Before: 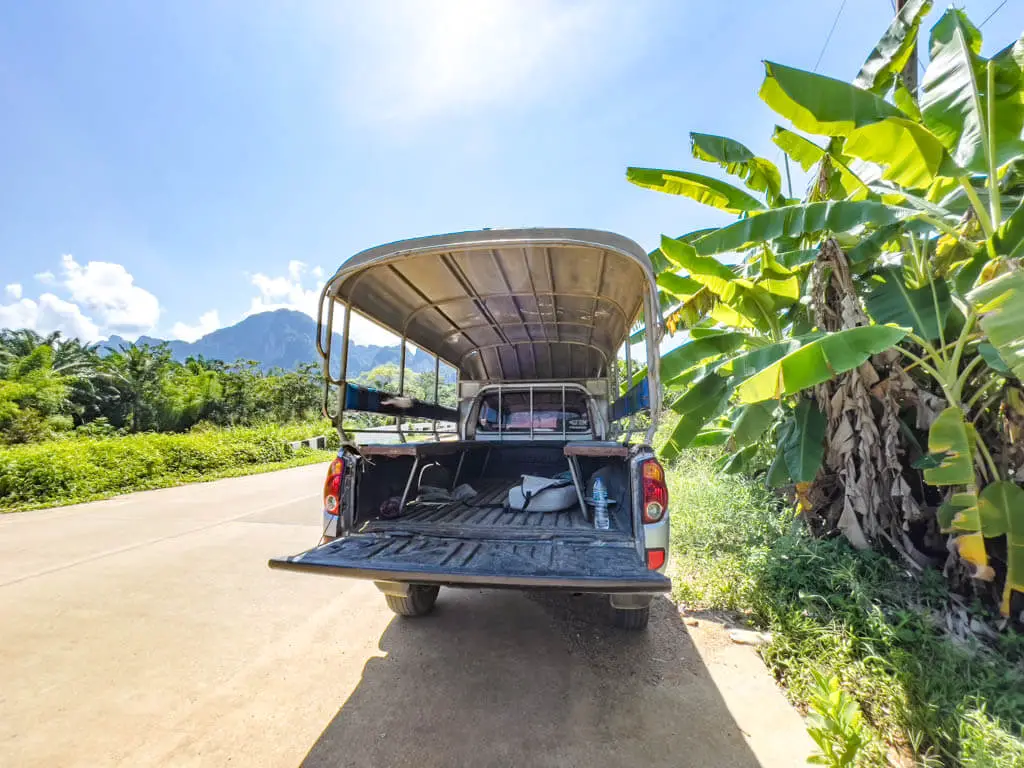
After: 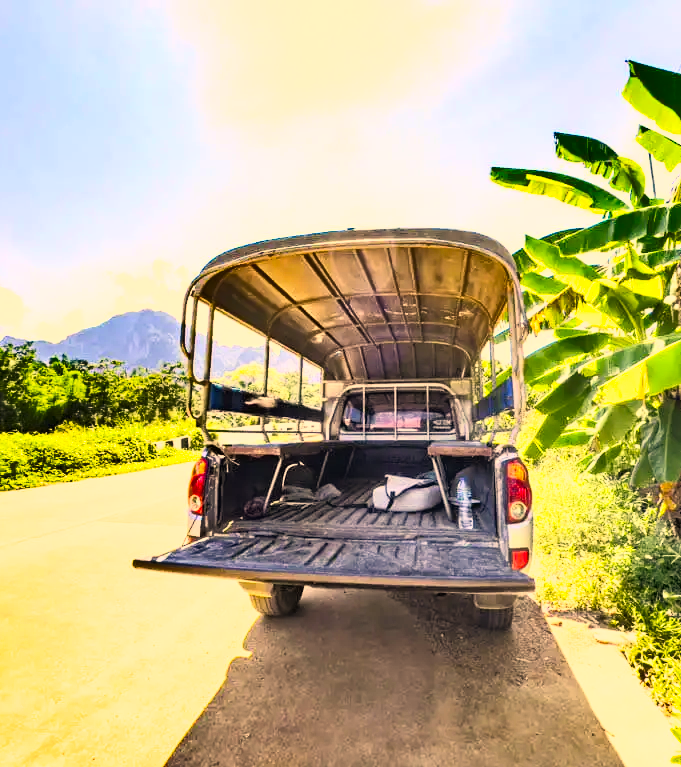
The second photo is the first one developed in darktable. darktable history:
crop and rotate: left 13.37%, right 20.041%
shadows and highlights: radius 106.39, shadows 40.35, highlights -71.53, low approximation 0.01, soften with gaussian
color correction: highlights a* 14.9, highlights b* 32
base curve: curves: ch0 [(0, 0) (0.012, 0.01) (0.073, 0.168) (0.31, 0.711) (0.645, 0.957) (1, 1)]
